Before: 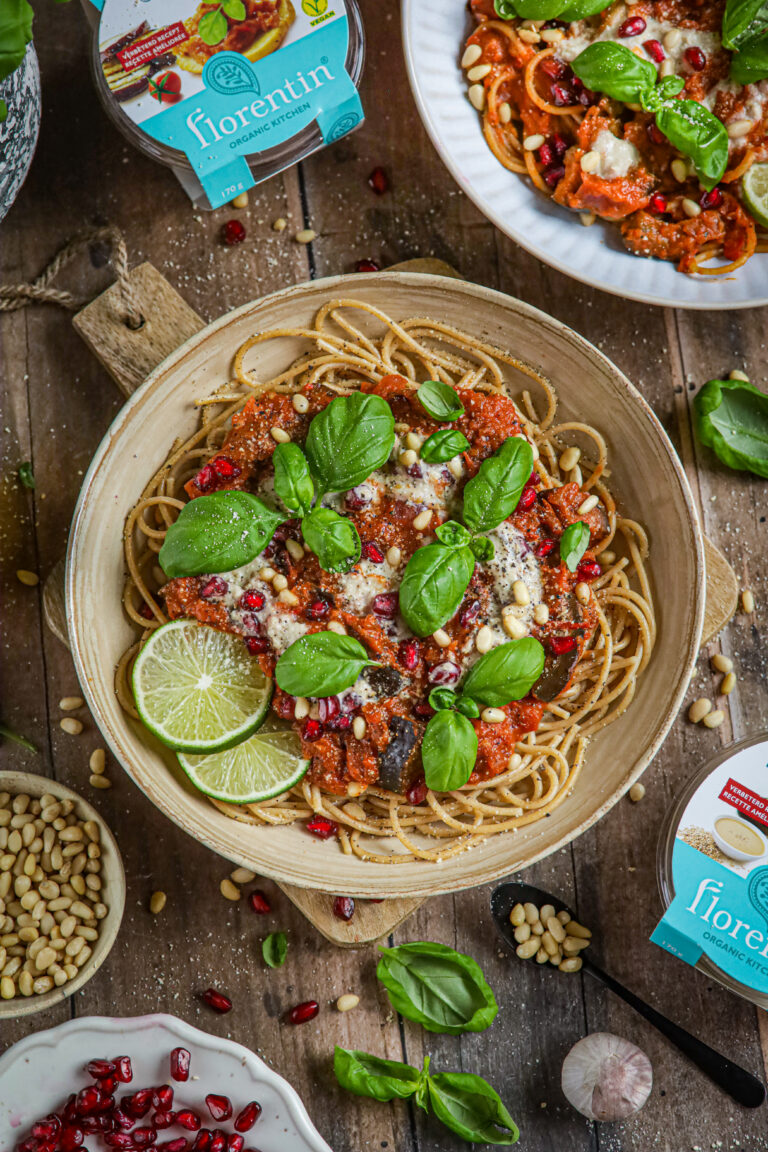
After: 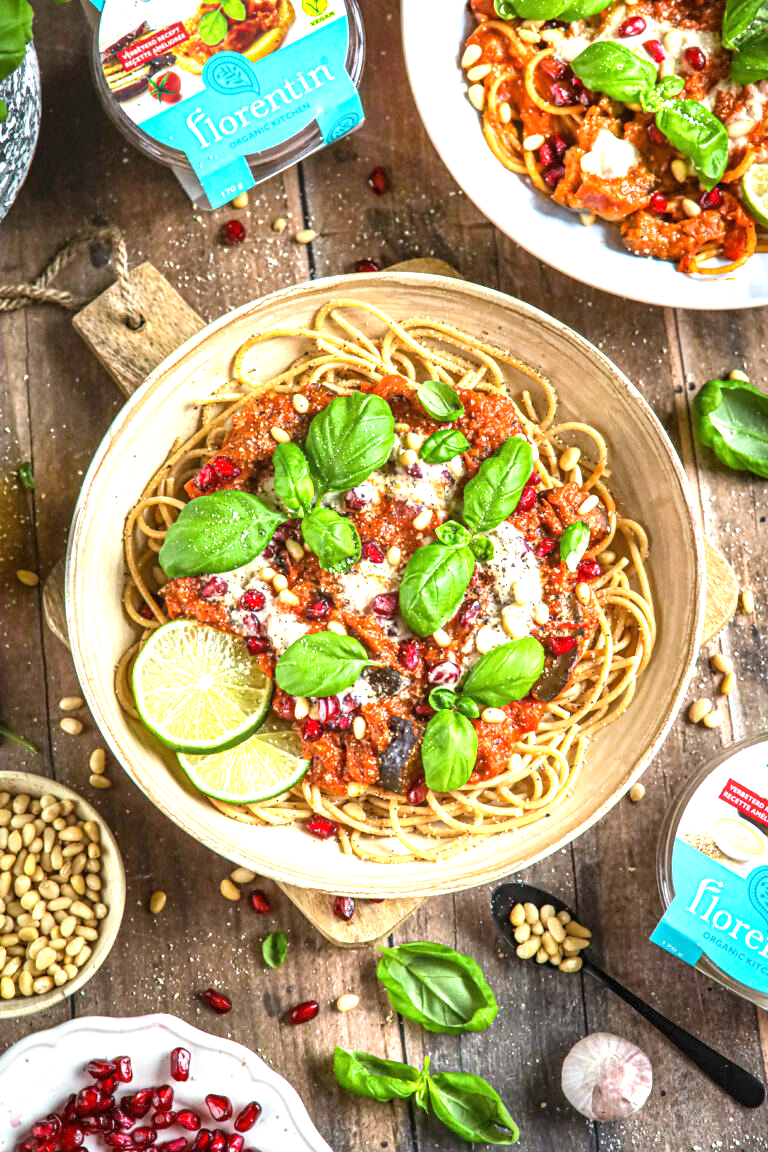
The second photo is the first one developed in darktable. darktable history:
exposure: black level correction 0, exposure 1.456 EV, compensate highlight preservation false
